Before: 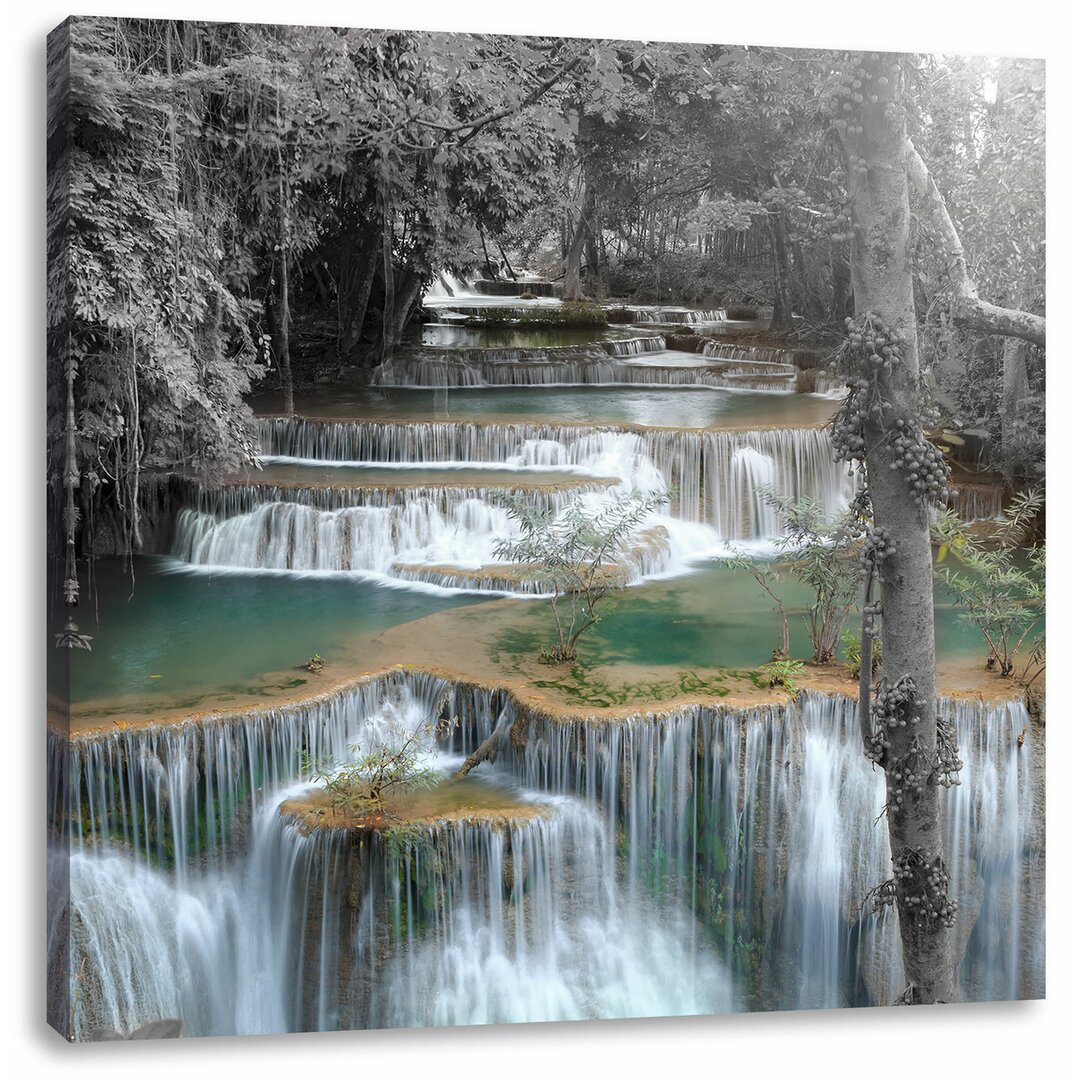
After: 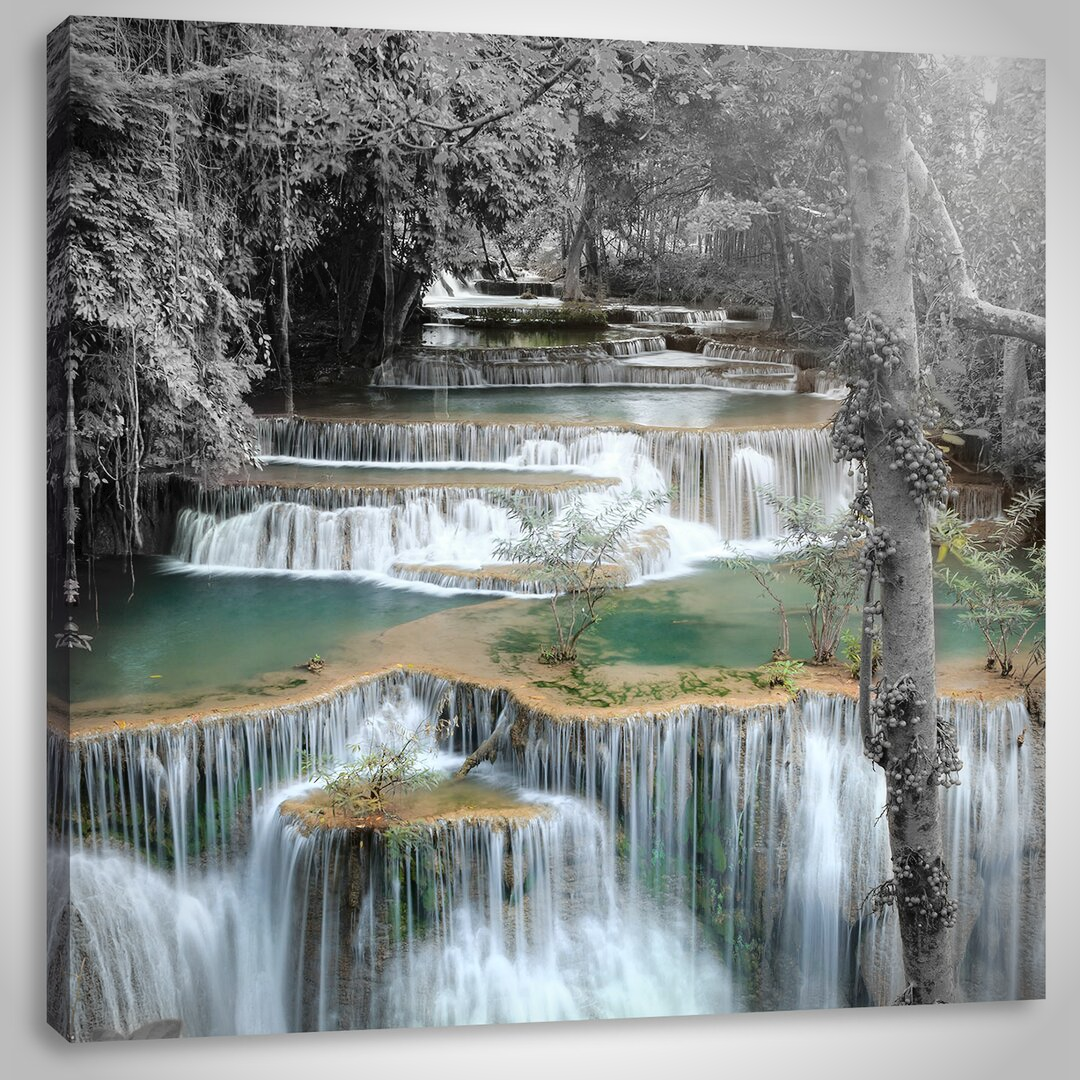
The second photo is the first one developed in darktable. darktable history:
vignetting: on, module defaults
tone curve: curves: ch0 [(0, 0) (0.003, 0.031) (0.011, 0.031) (0.025, 0.03) (0.044, 0.035) (0.069, 0.054) (0.1, 0.081) (0.136, 0.11) (0.177, 0.147) (0.224, 0.209) (0.277, 0.283) (0.335, 0.369) (0.399, 0.44) (0.468, 0.517) (0.543, 0.601) (0.623, 0.684) (0.709, 0.766) (0.801, 0.846) (0.898, 0.927) (1, 1)], color space Lab, independent channels, preserve colors none
